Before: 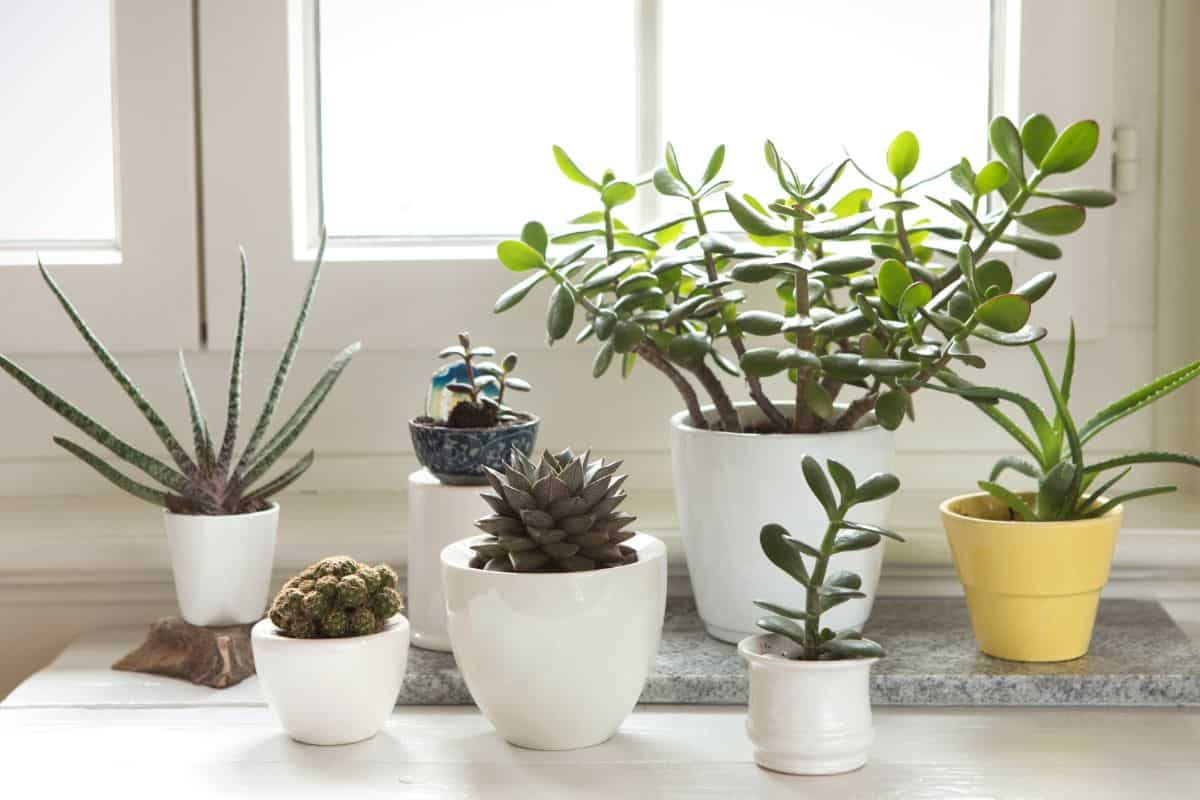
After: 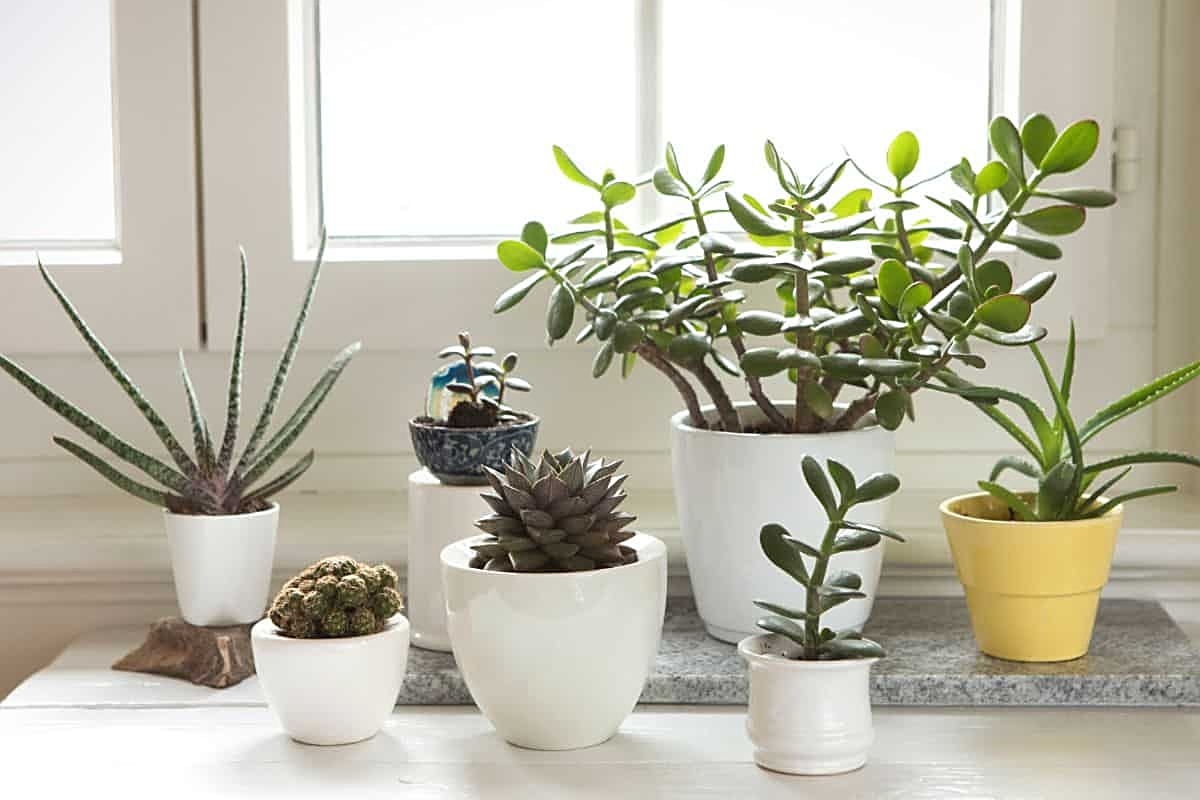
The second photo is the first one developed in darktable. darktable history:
sharpen: on, module defaults
color balance rgb: perceptual saturation grading › global saturation 0.046%
